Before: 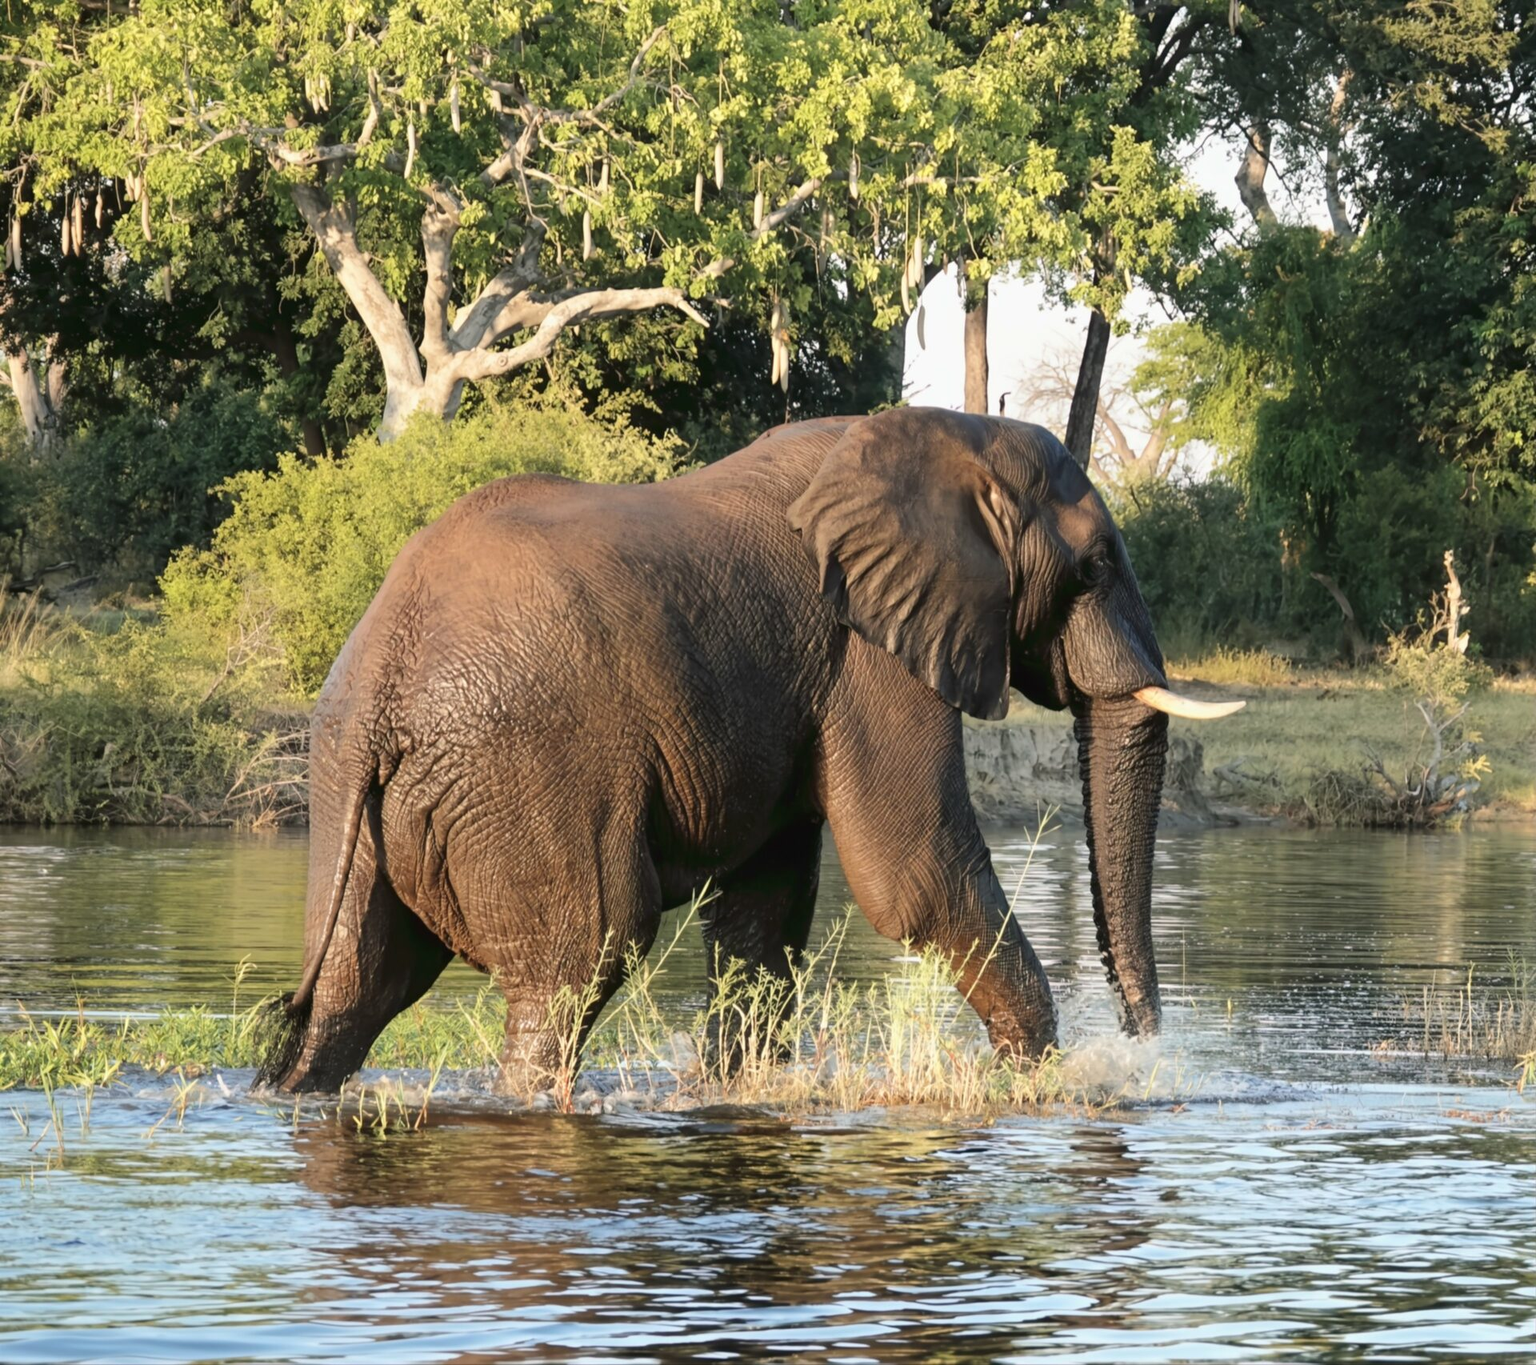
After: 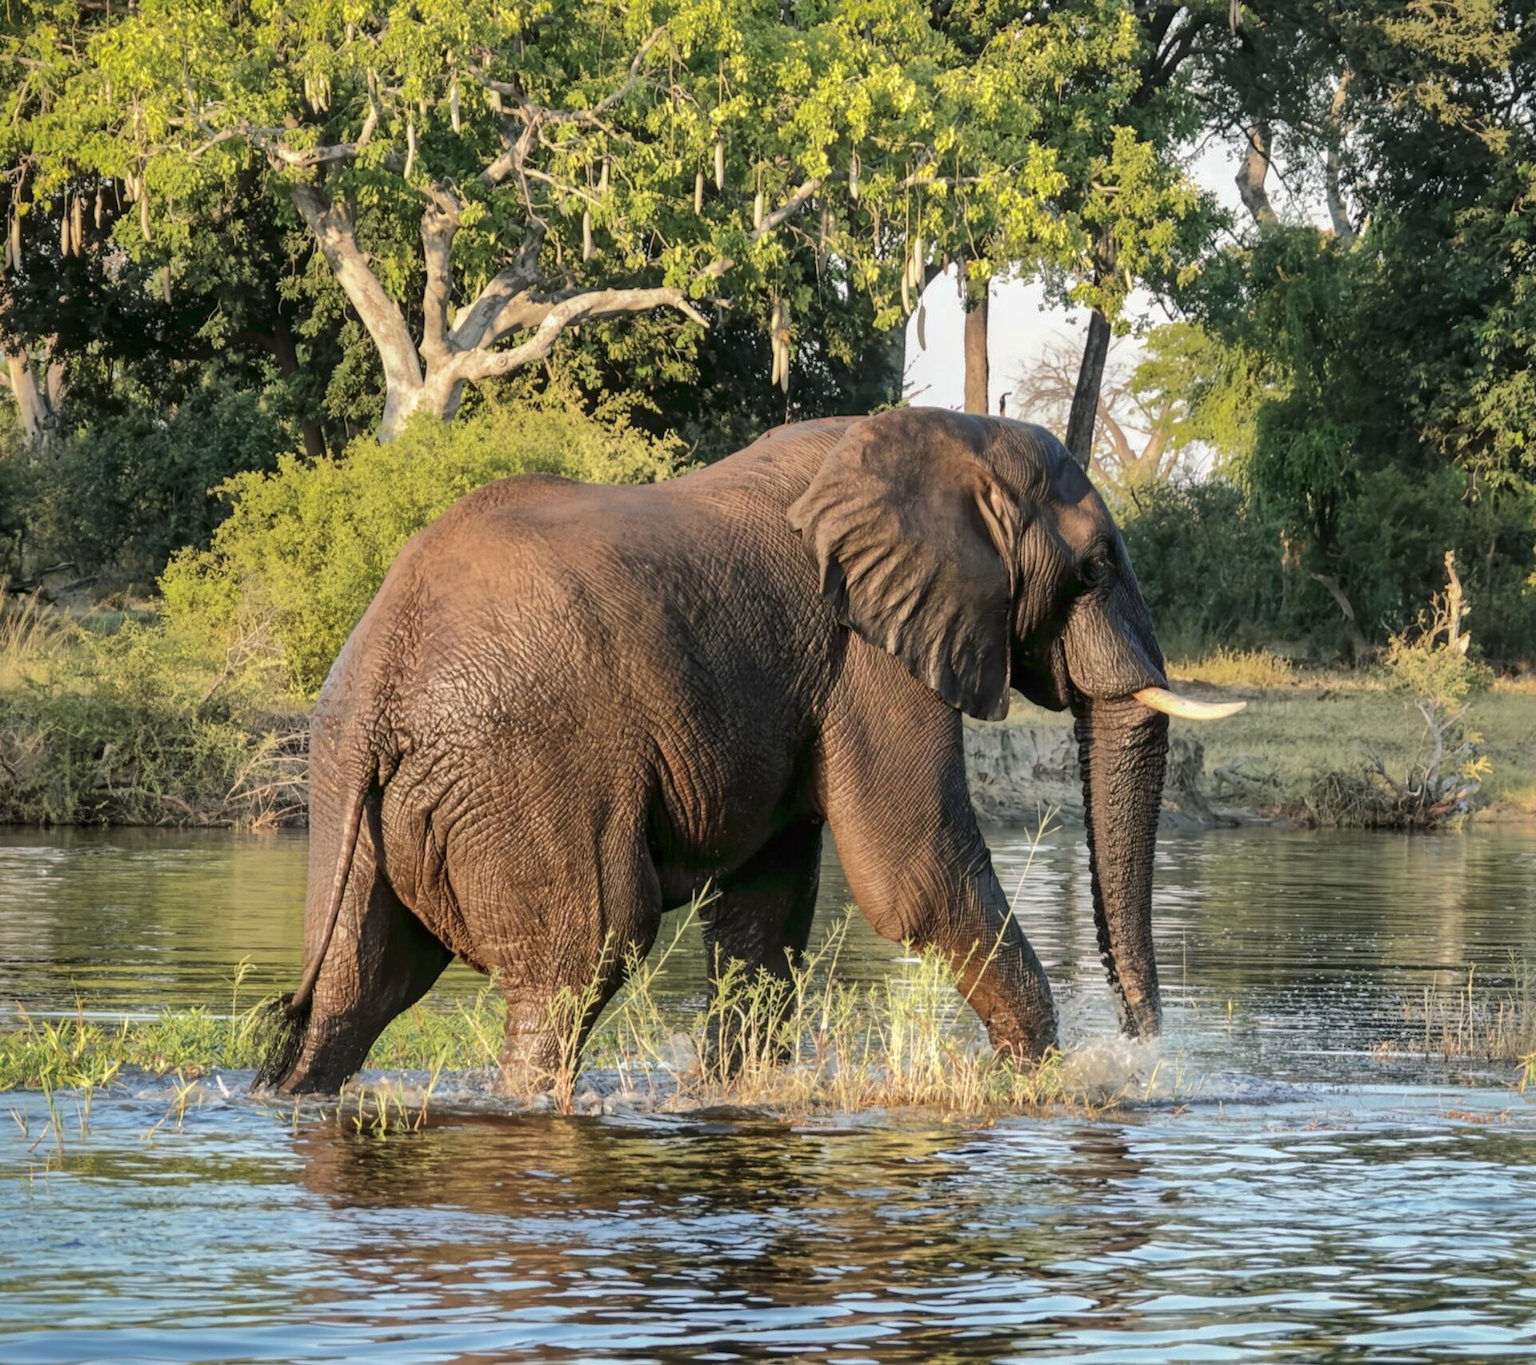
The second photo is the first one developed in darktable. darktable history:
shadows and highlights: shadows 25.27, highlights -70.9
local contrast: on, module defaults
crop: left 0.055%
